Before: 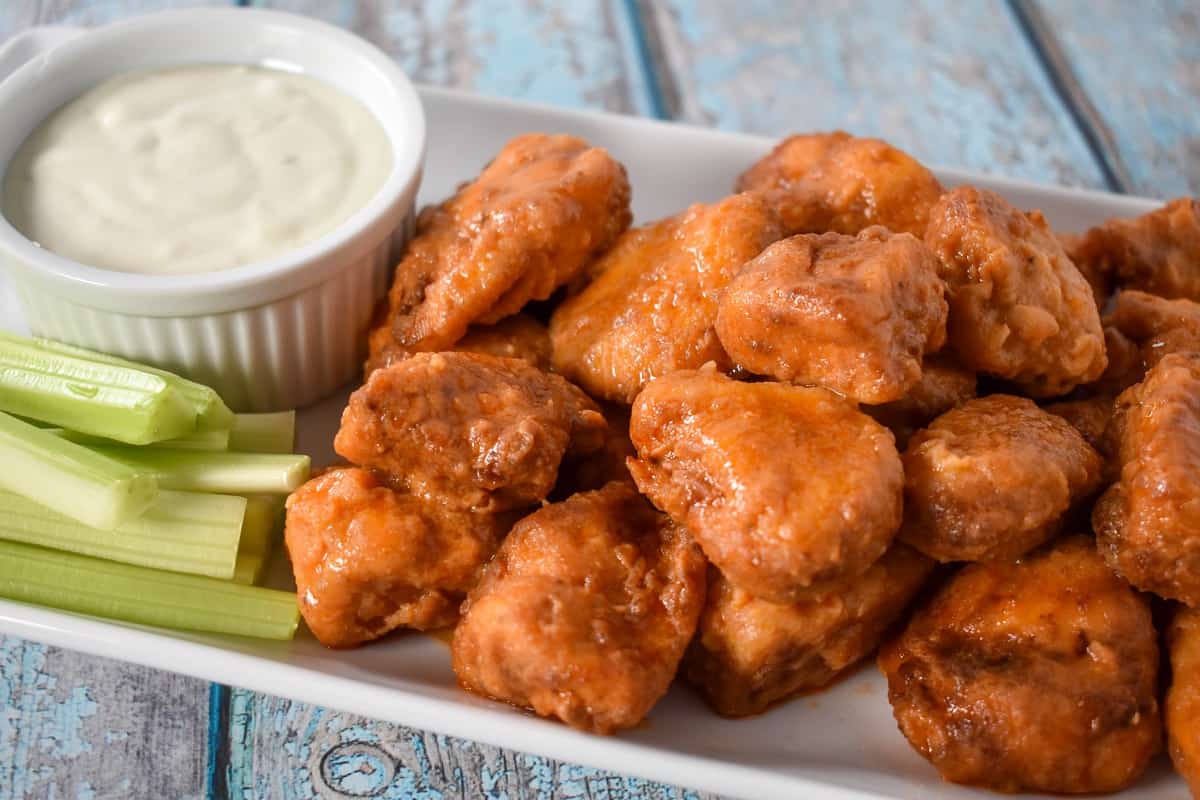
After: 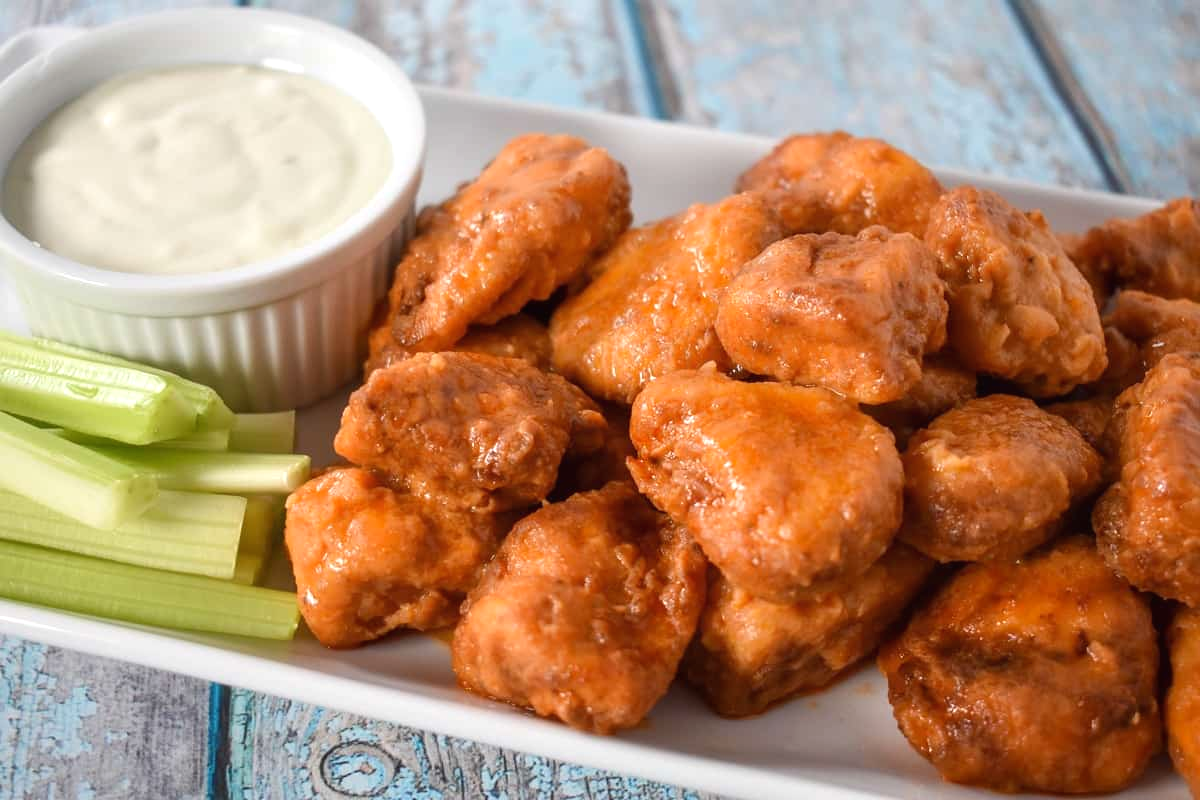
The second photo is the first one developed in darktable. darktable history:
local contrast: mode bilateral grid, contrast 100, coarseness 100, detail 91%, midtone range 0.2
exposure: exposure 0.217 EV, compensate highlight preservation false
